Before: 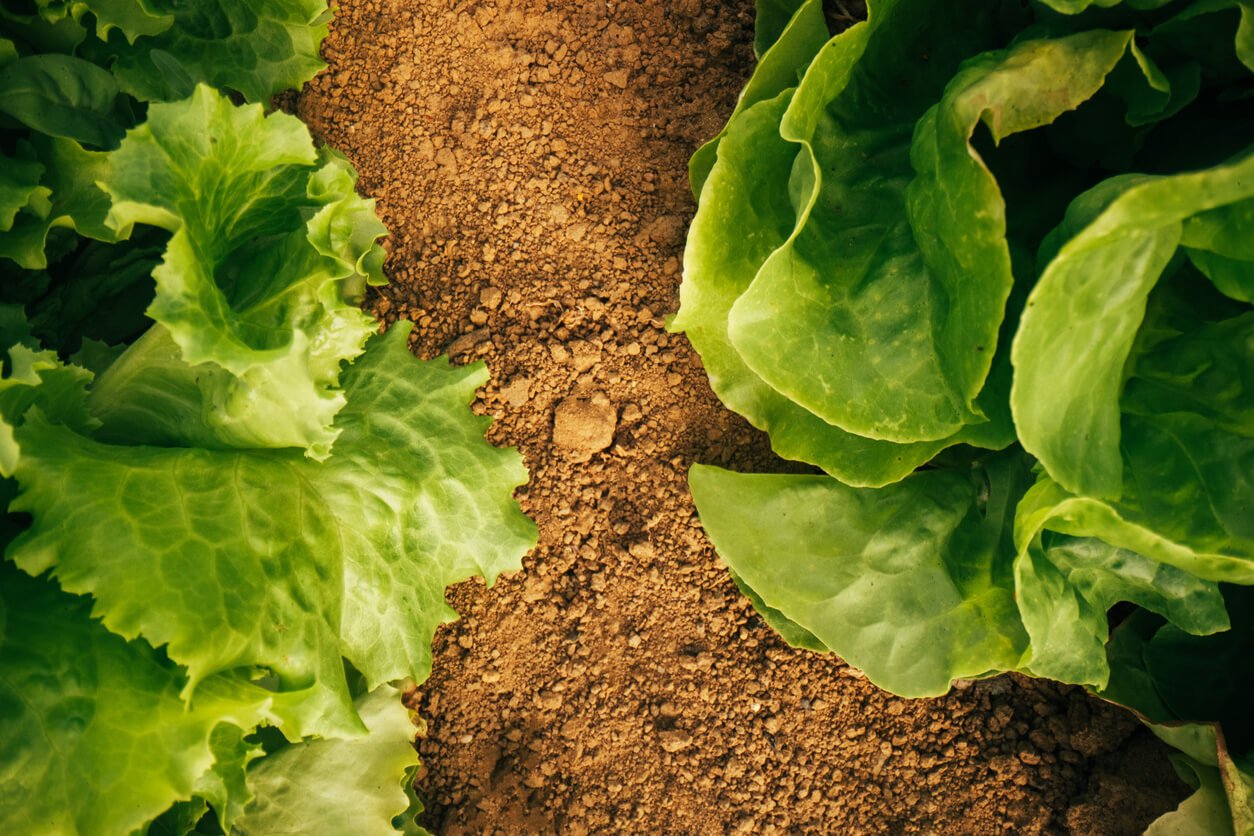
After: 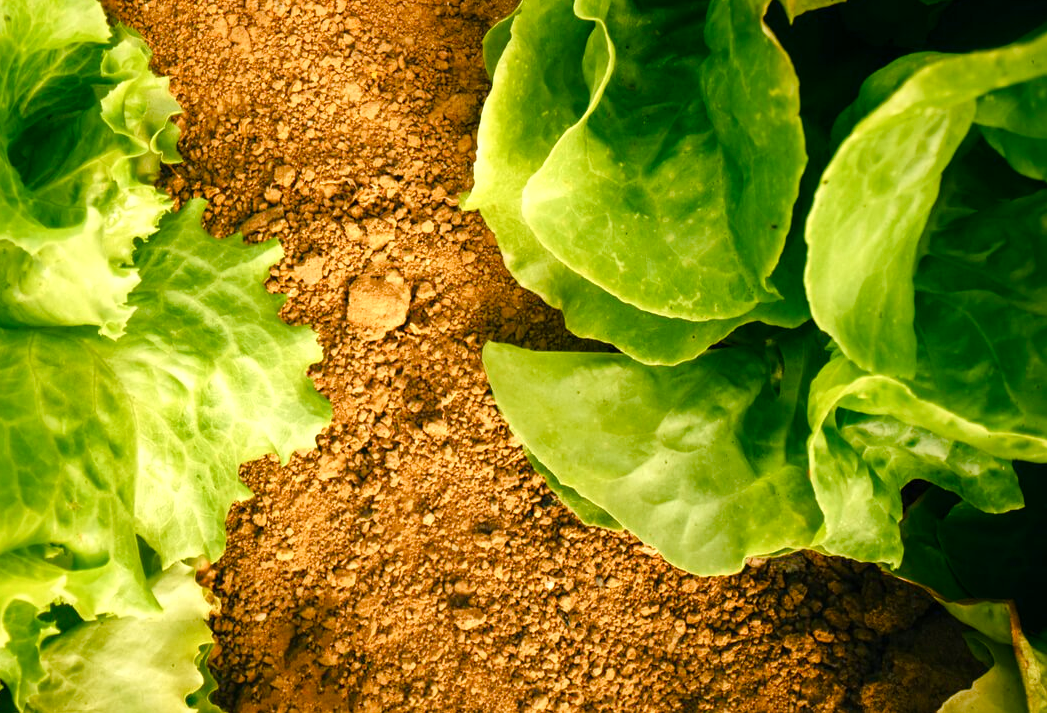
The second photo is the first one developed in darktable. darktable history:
crop: left 16.45%, top 14.643%
exposure: compensate exposure bias true, compensate highlight preservation false
tone equalizer: -8 EV -0.724 EV, -7 EV -0.683 EV, -6 EV -0.607 EV, -5 EV -0.395 EV, -3 EV 0.396 EV, -2 EV 0.6 EV, -1 EV 0.679 EV, +0 EV 0.774 EV
color balance rgb: highlights gain › luminance 5.803%, highlights gain › chroma 2.525%, highlights gain › hue 93.11°, global offset › hue 169.26°, linear chroma grading › global chroma 15.6%, perceptual saturation grading › global saturation 0.939%, perceptual saturation grading › highlights -17.587%, perceptual saturation grading › mid-tones 33.321%, perceptual saturation grading › shadows 50.271%, contrast -10.331%
